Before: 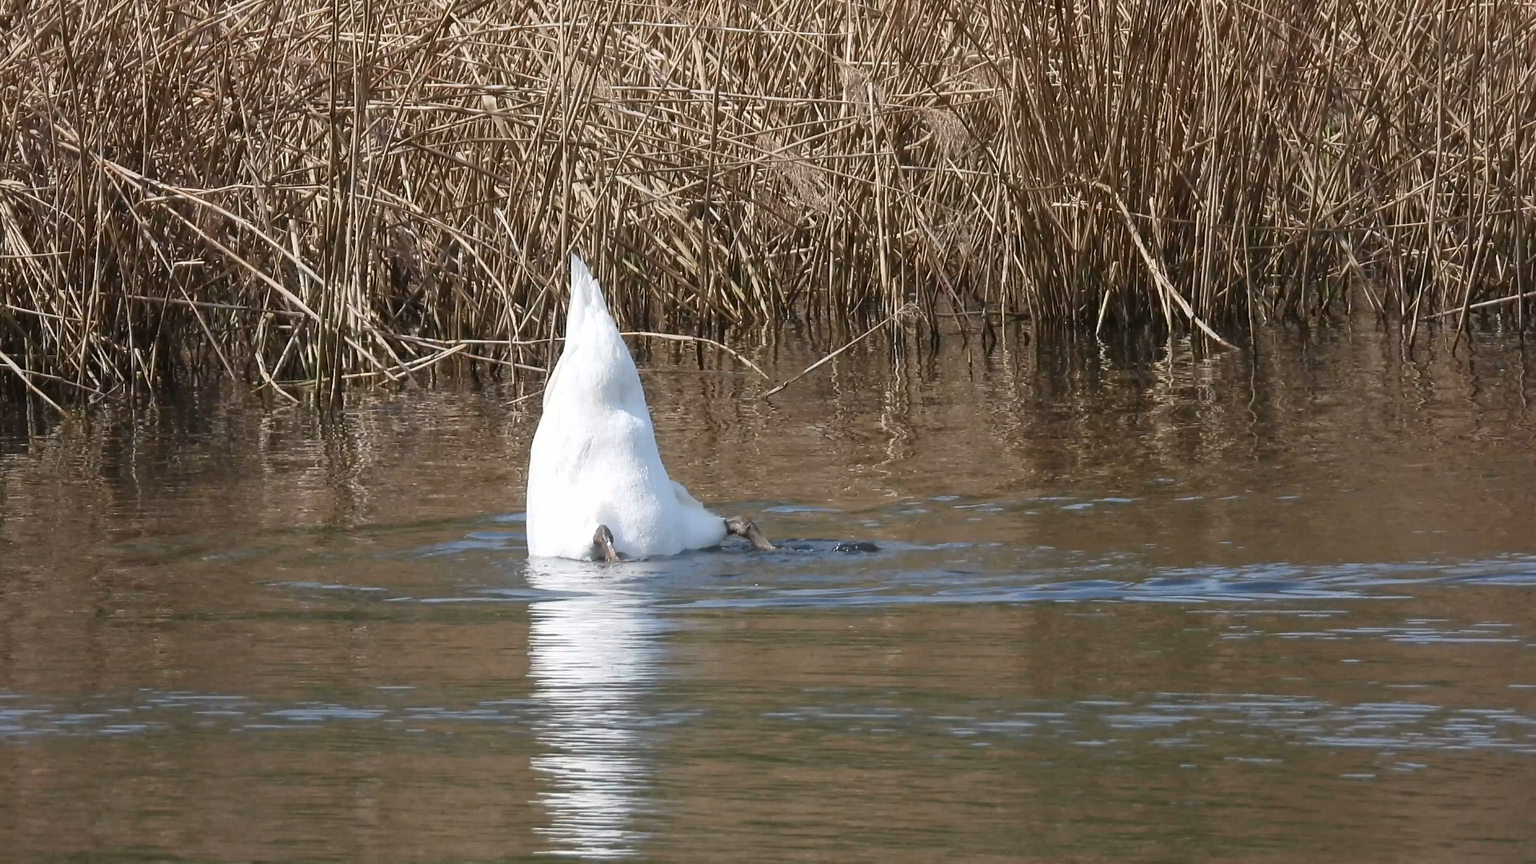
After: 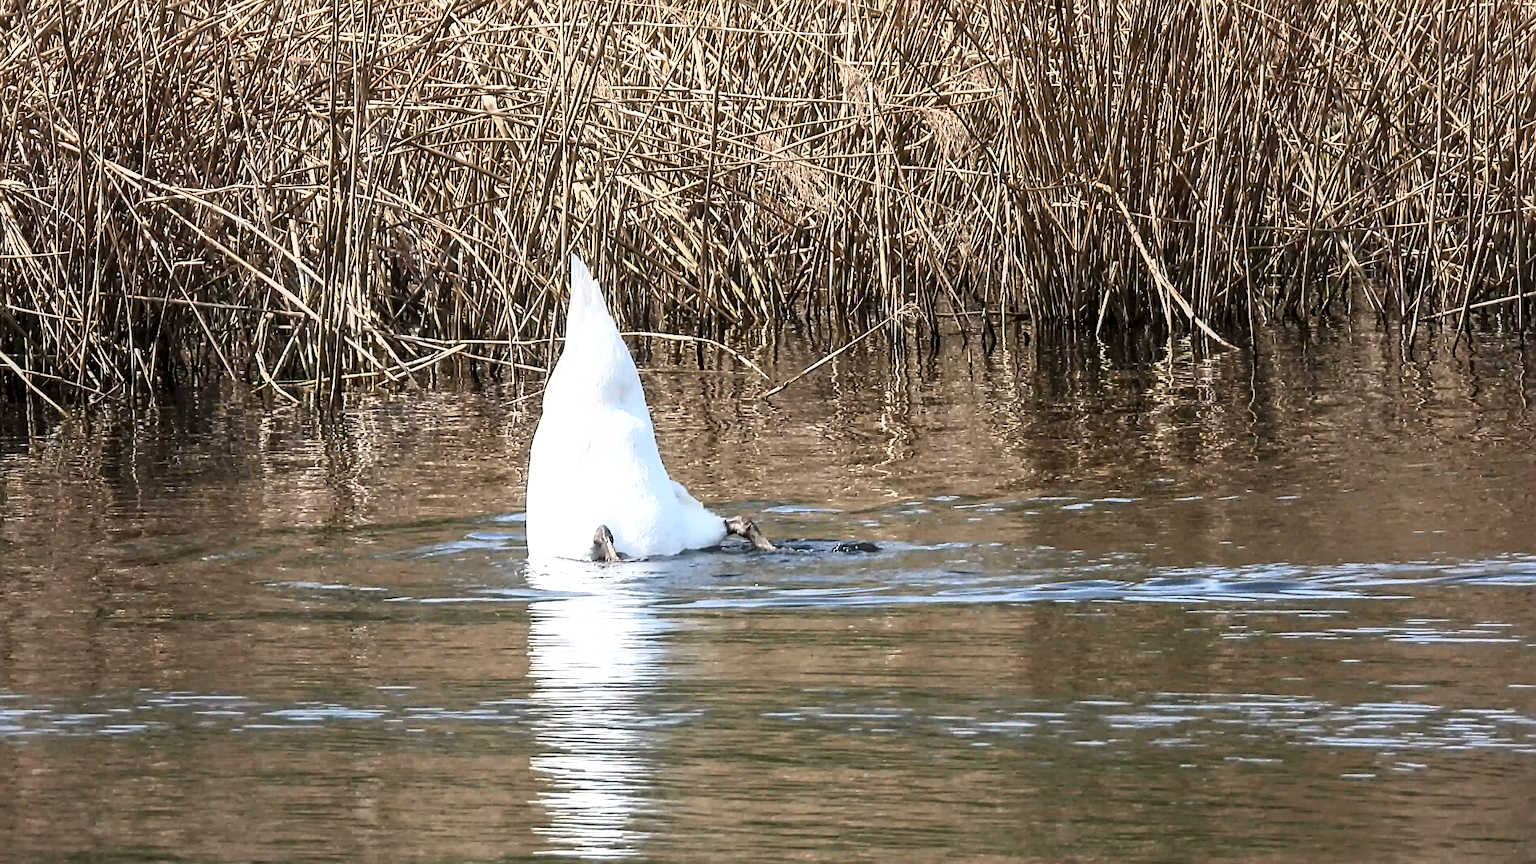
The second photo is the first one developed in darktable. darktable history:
tone equalizer: -8 EV -0.402 EV, -7 EV -0.38 EV, -6 EV -0.308 EV, -5 EV -0.184 EV, -3 EV 0.252 EV, -2 EV 0.336 EV, -1 EV 0.366 EV, +0 EV 0.445 EV, edges refinement/feathering 500, mask exposure compensation -1.57 EV, preserve details no
local contrast: on, module defaults
sharpen: on, module defaults
base curve: curves: ch0 [(0, 0) (0.005, 0.002) (0.193, 0.295) (0.399, 0.664) (0.75, 0.928) (1, 1)]
